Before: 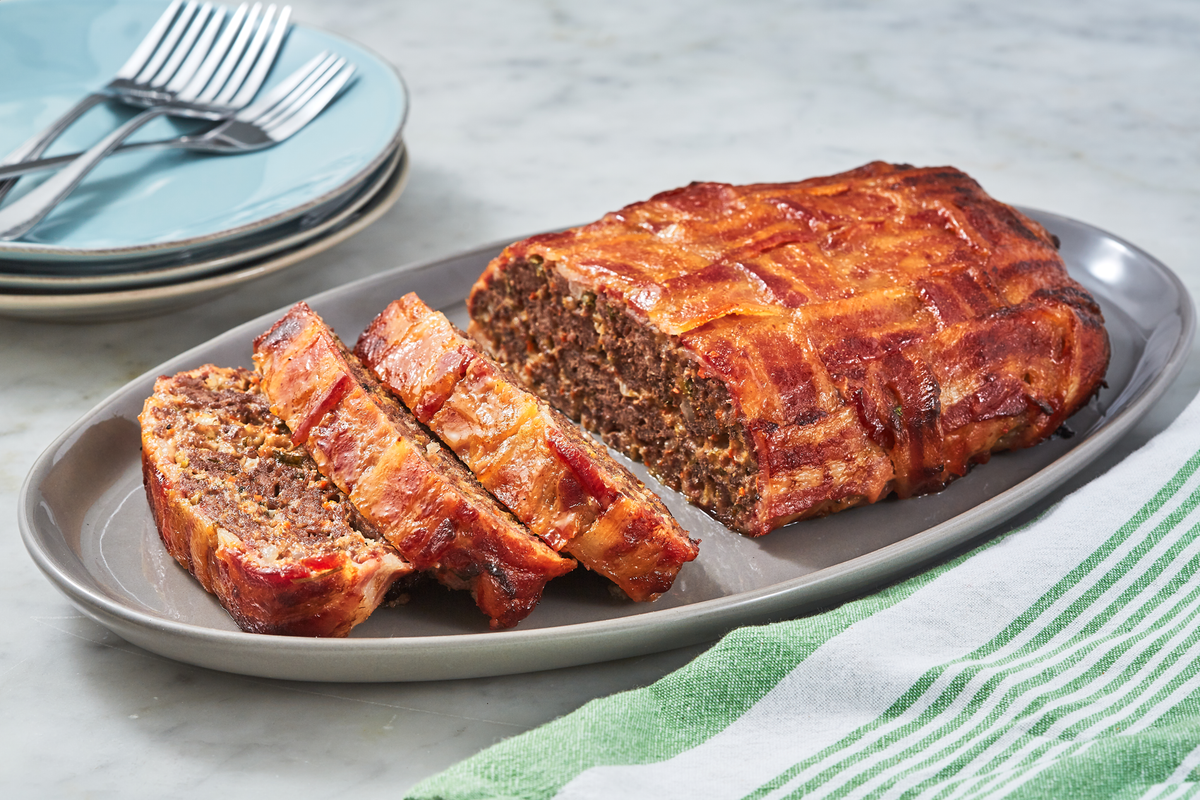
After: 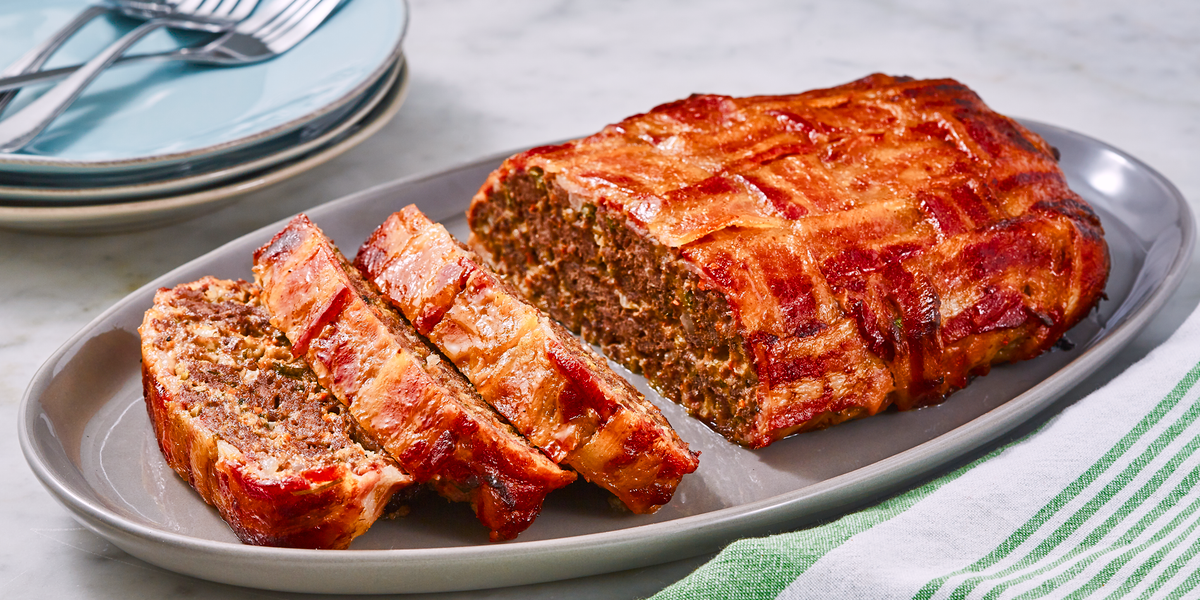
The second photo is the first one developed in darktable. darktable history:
color balance rgb: highlights gain › chroma 1.43%, highlights gain › hue 309.98°, perceptual saturation grading › global saturation 24.635%, perceptual saturation grading › highlights -51.181%, perceptual saturation grading › mid-tones 19.379%, perceptual saturation grading › shadows 62.184%, global vibrance 11.926%
crop: top 11.042%, bottom 13.888%
